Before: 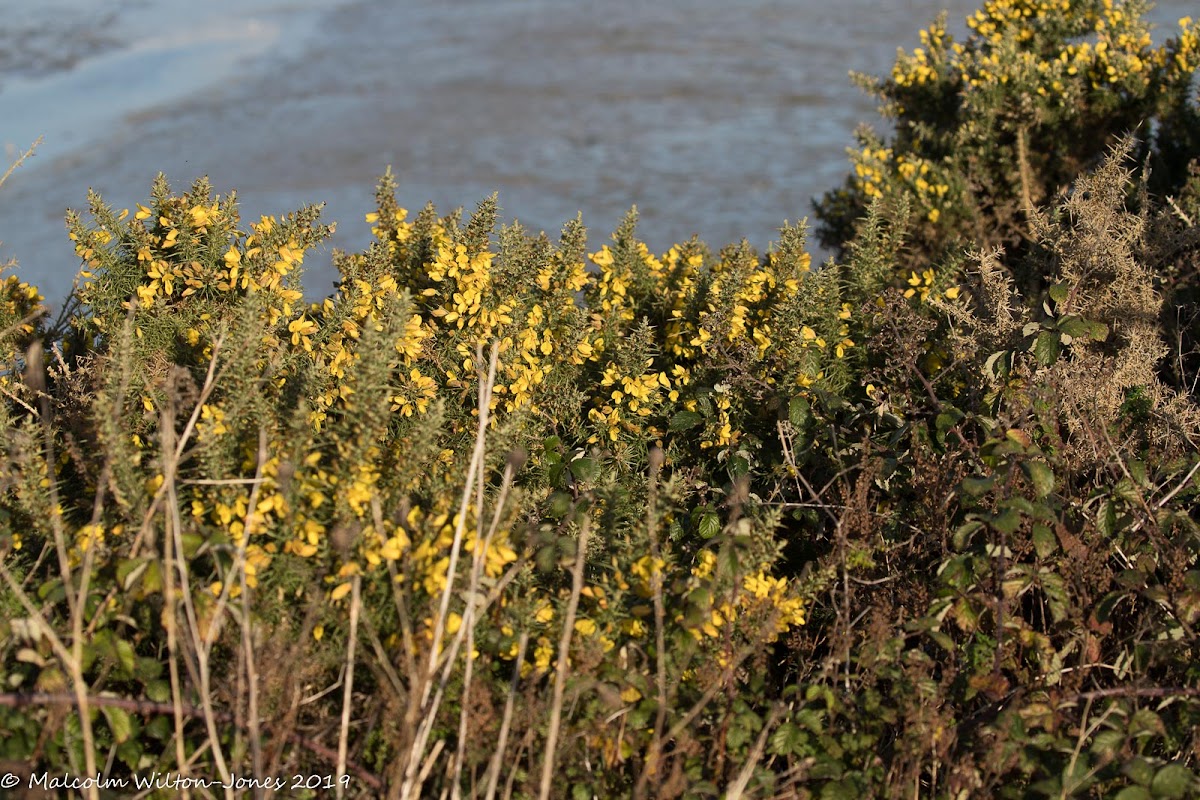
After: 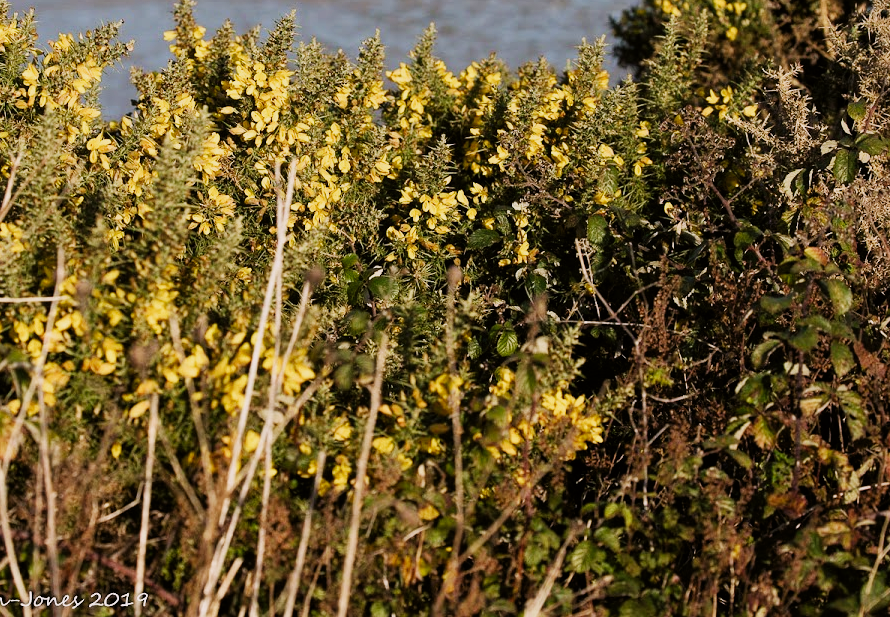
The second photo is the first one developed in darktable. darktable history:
color correction: highlights a* 3.07, highlights b* -1.61, shadows a* -0.112, shadows b* 2.07, saturation 0.975
filmic rgb: black relative exposure -7.65 EV, white relative exposure 4.56 EV, hardness 3.61, contrast 1.249, preserve chrominance no, color science v5 (2021), contrast in shadows safe, contrast in highlights safe
tone curve: curves: ch0 [(0, 0) (0.003, 0.003) (0.011, 0.012) (0.025, 0.027) (0.044, 0.048) (0.069, 0.076) (0.1, 0.109) (0.136, 0.148) (0.177, 0.194) (0.224, 0.245) (0.277, 0.303) (0.335, 0.366) (0.399, 0.436) (0.468, 0.511) (0.543, 0.593) (0.623, 0.681) (0.709, 0.775) (0.801, 0.875) (0.898, 0.954) (1, 1)], preserve colors none
crop: left 16.855%, top 22.861%, right 8.914%
